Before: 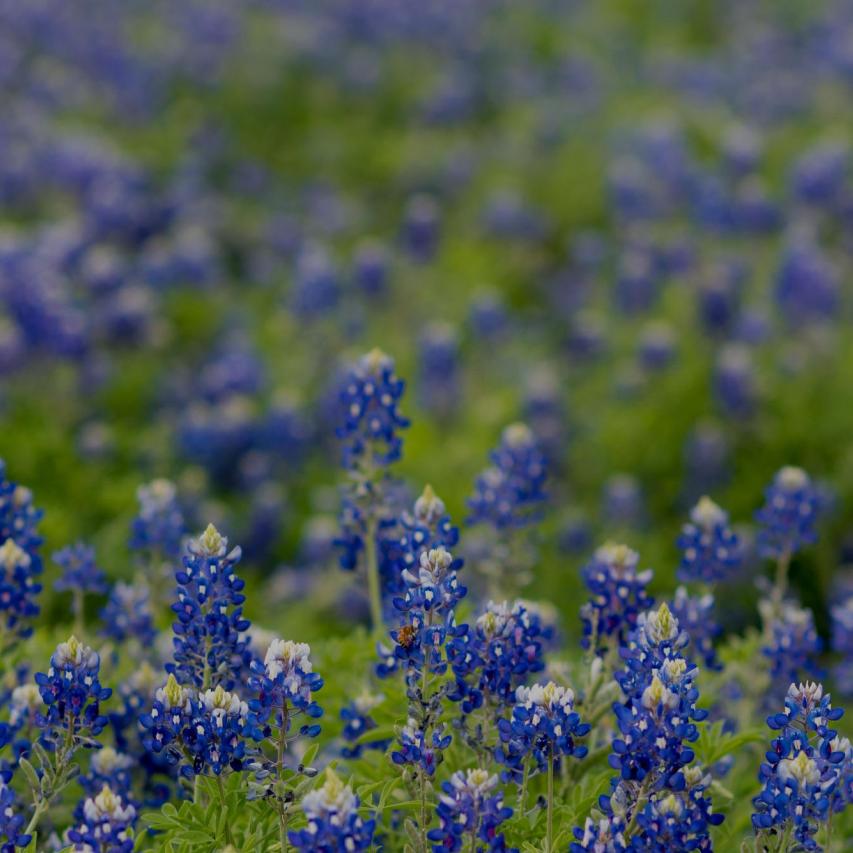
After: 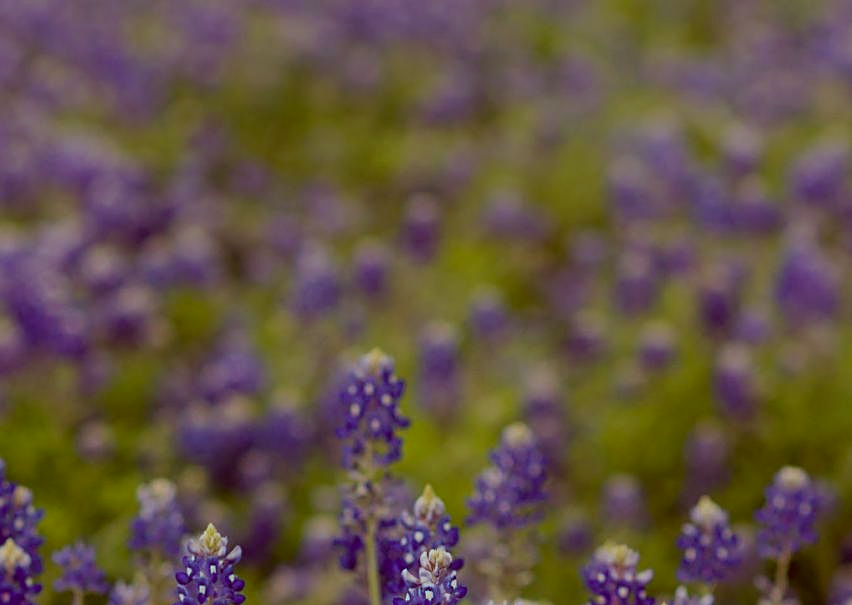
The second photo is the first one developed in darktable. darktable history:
sharpen: amount 0.589
crop: right 0%, bottom 28.962%
color correction: highlights a* -6.97, highlights b* -0.185, shadows a* 20.82, shadows b* 11.15
